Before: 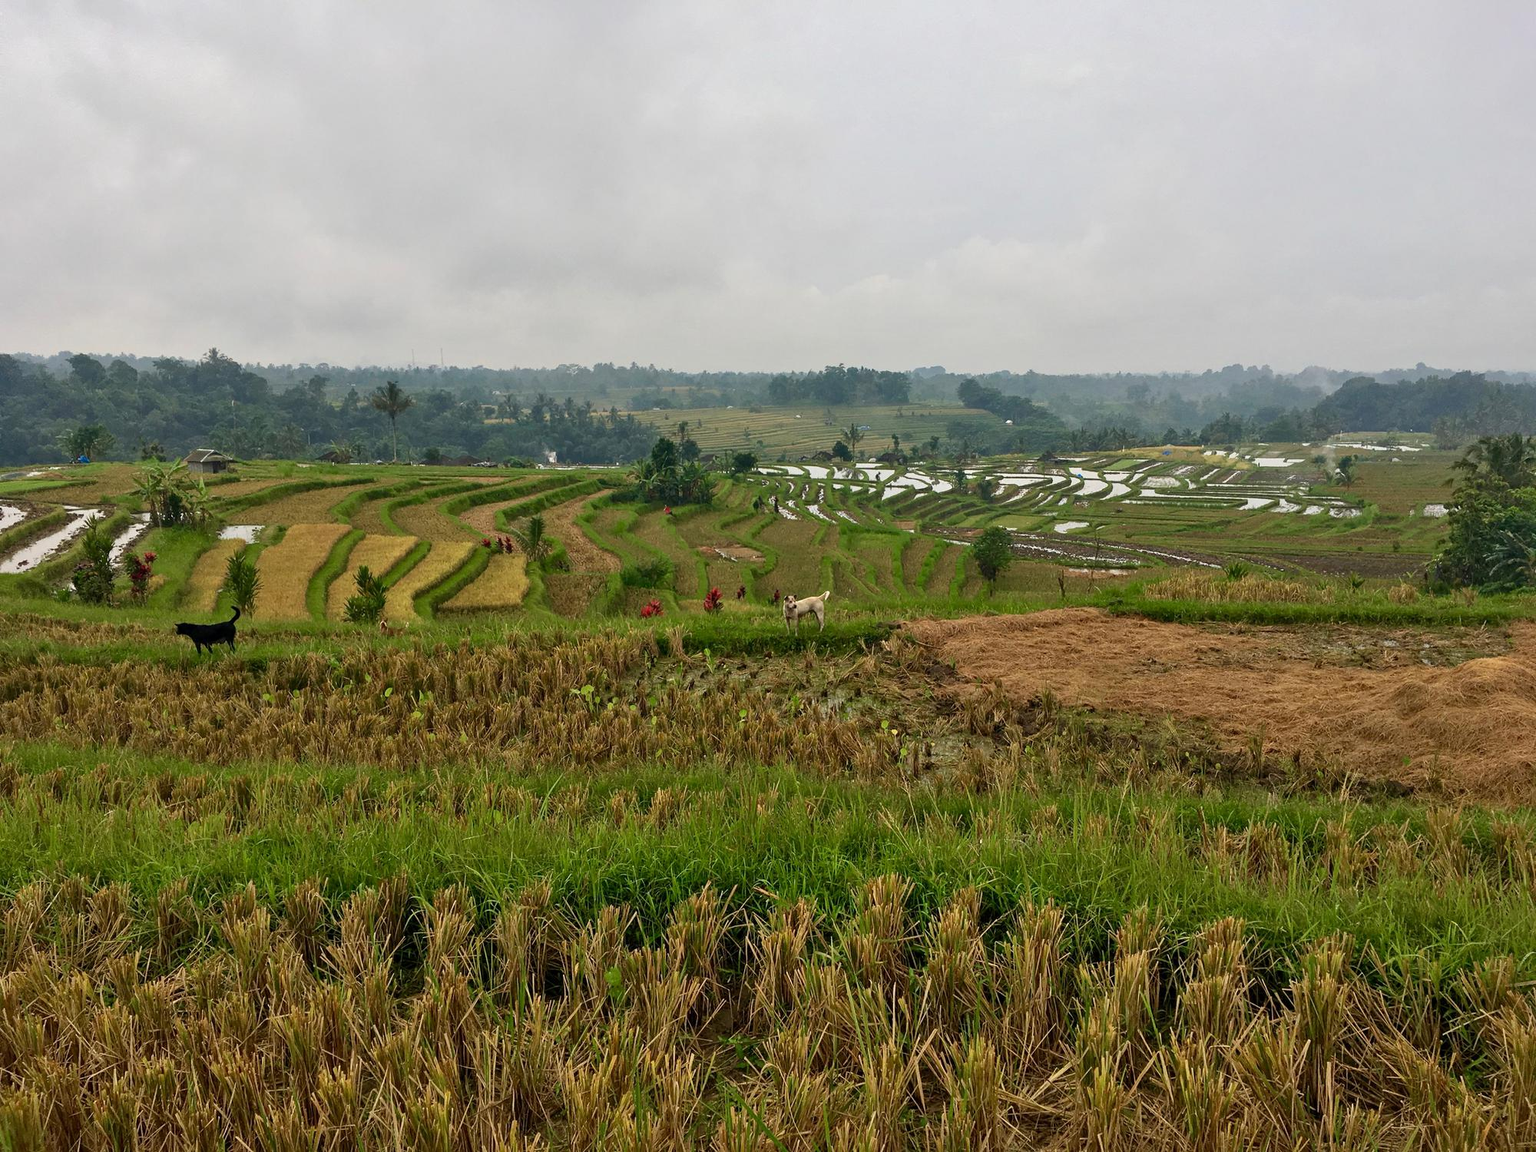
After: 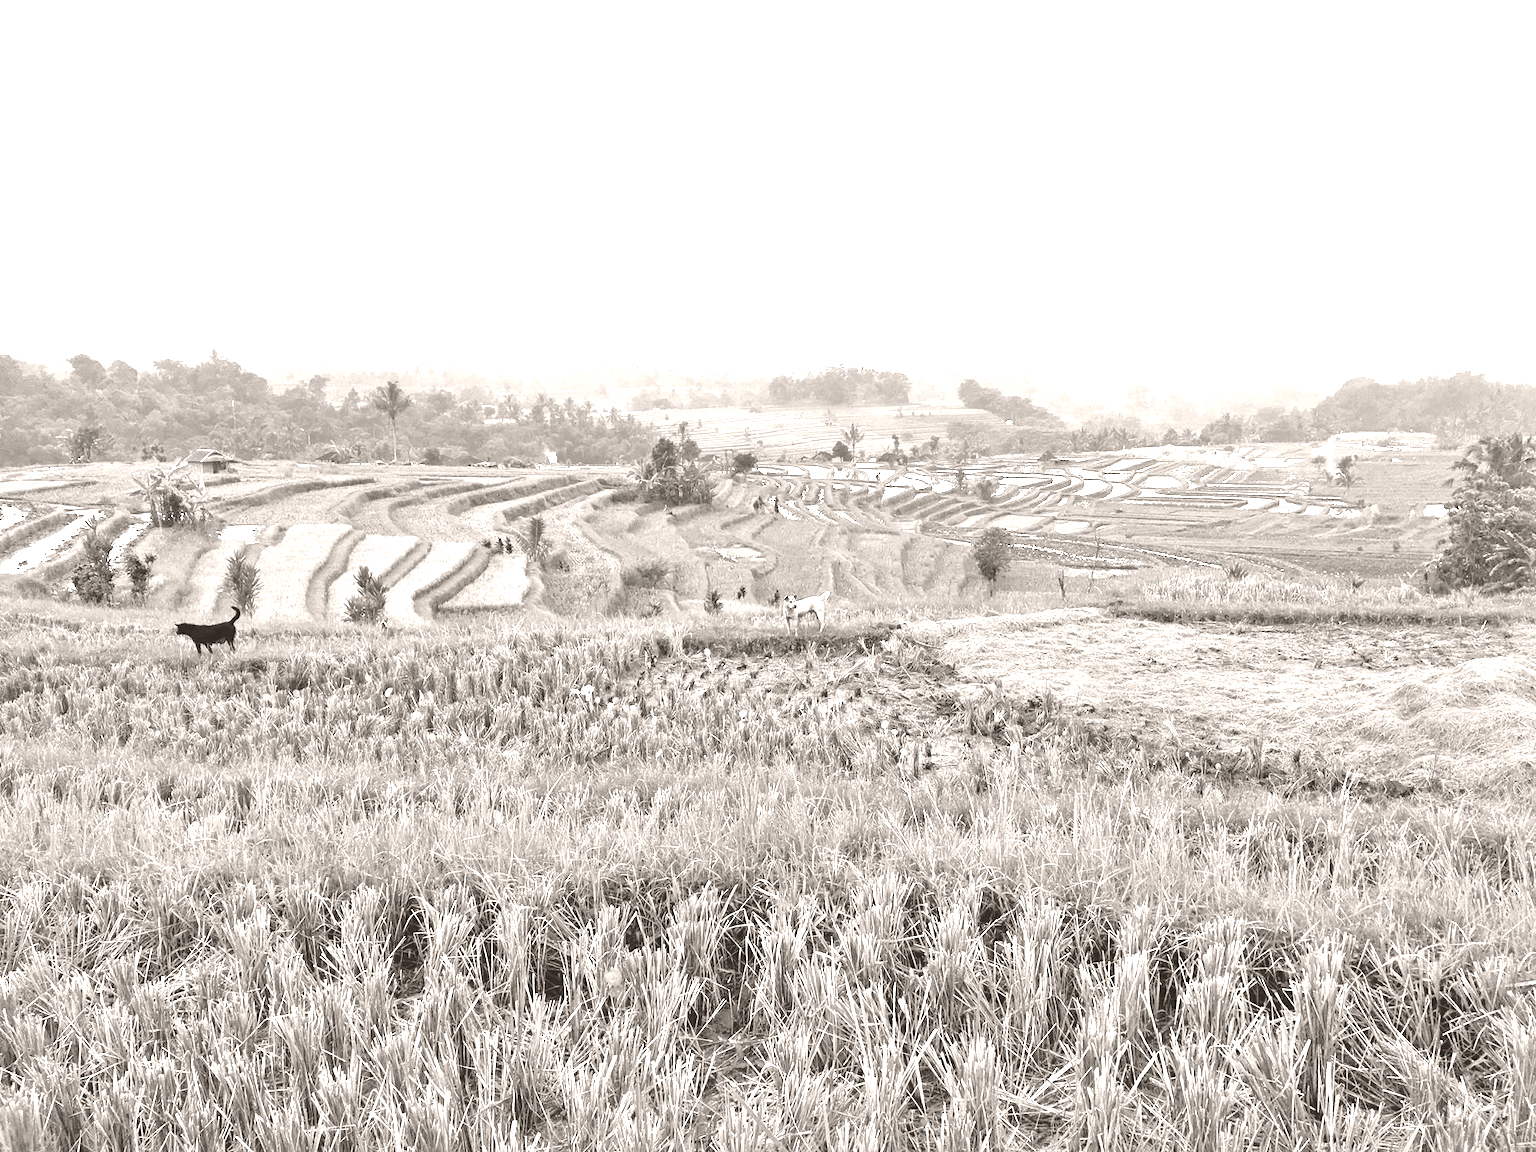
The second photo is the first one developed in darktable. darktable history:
colorize: hue 34.49°, saturation 35.33%, source mix 100%, lightness 55%, version 1
white balance: red 1, blue 1
exposure: black level correction 0.008, exposure 0.979 EV, compensate highlight preservation false
